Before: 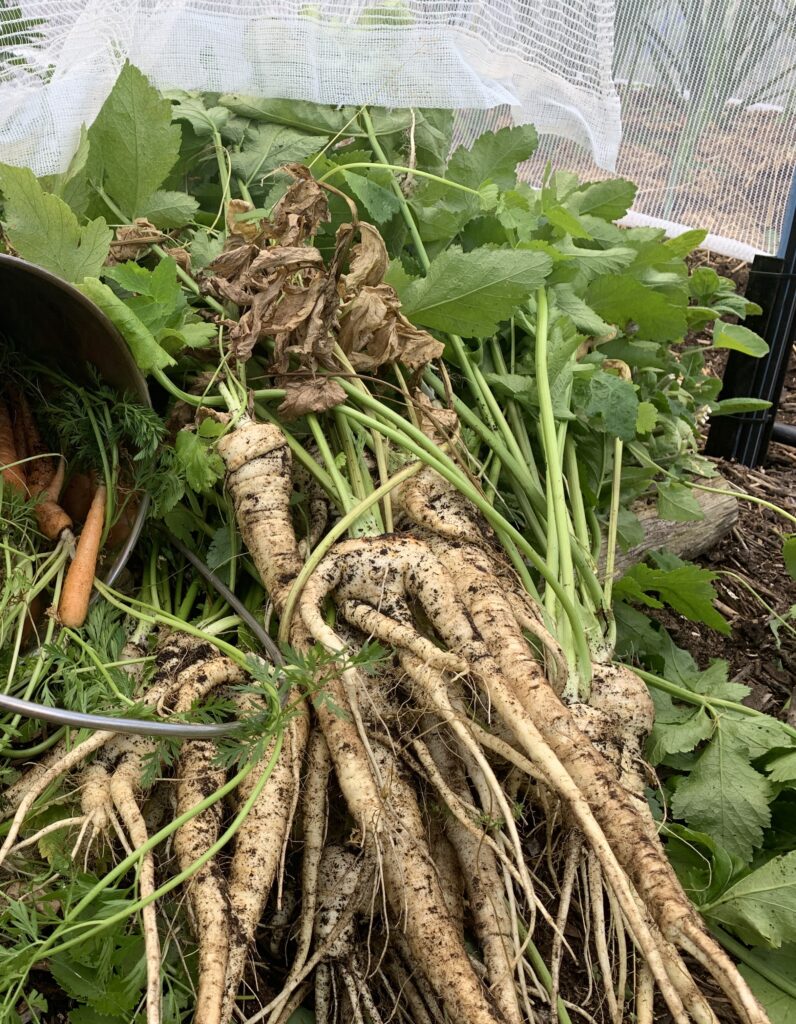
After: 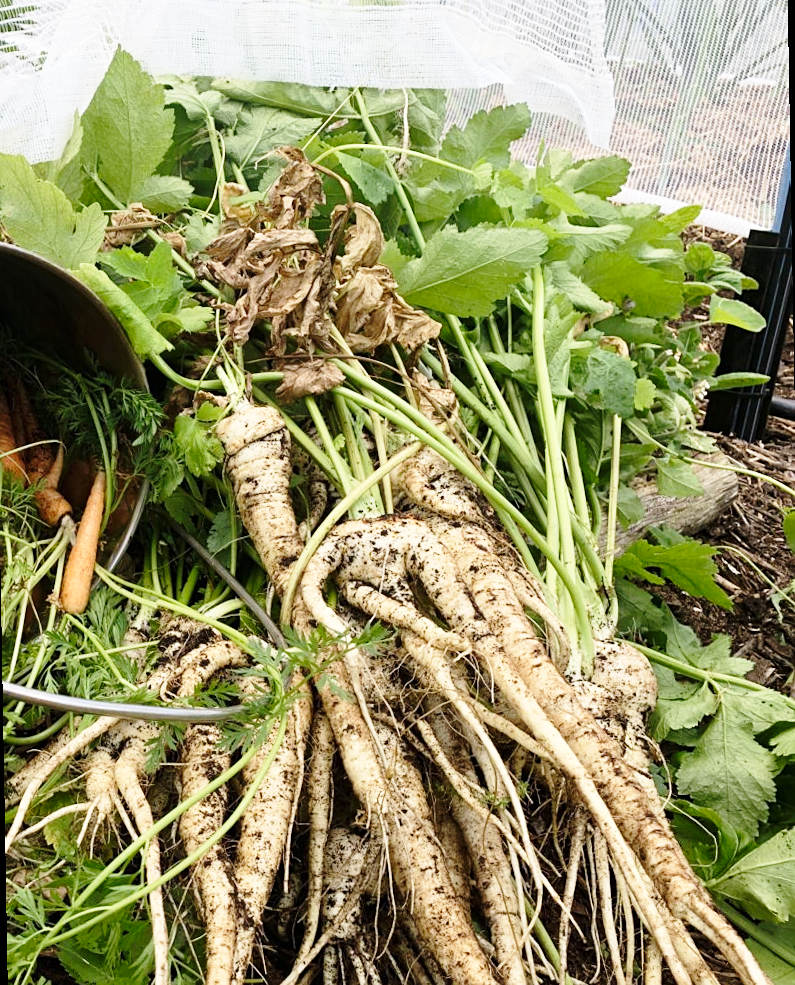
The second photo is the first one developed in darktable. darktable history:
sharpen: amount 0.2
base curve: curves: ch0 [(0, 0) (0.028, 0.03) (0.121, 0.232) (0.46, 0.748) (0.859, 0.968) (1, 1)], preserve colors none
rotate and perspective: rotation -1°, crop left 0.011, crop right 0.989, crop top 0.025, crop bottom 0.975
